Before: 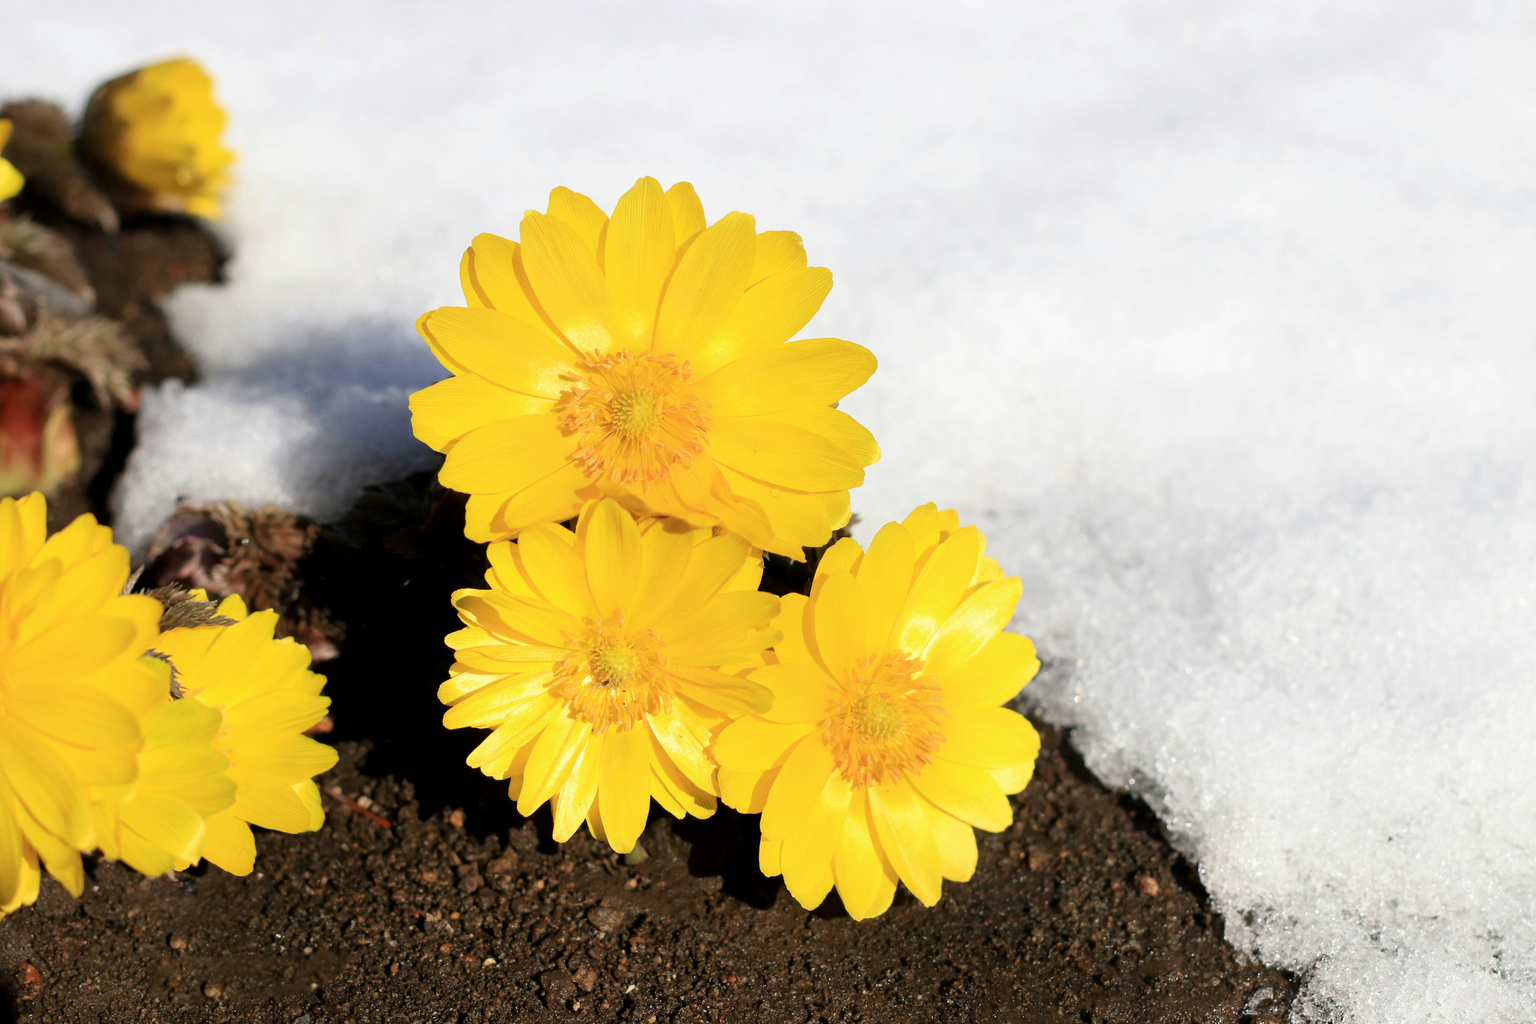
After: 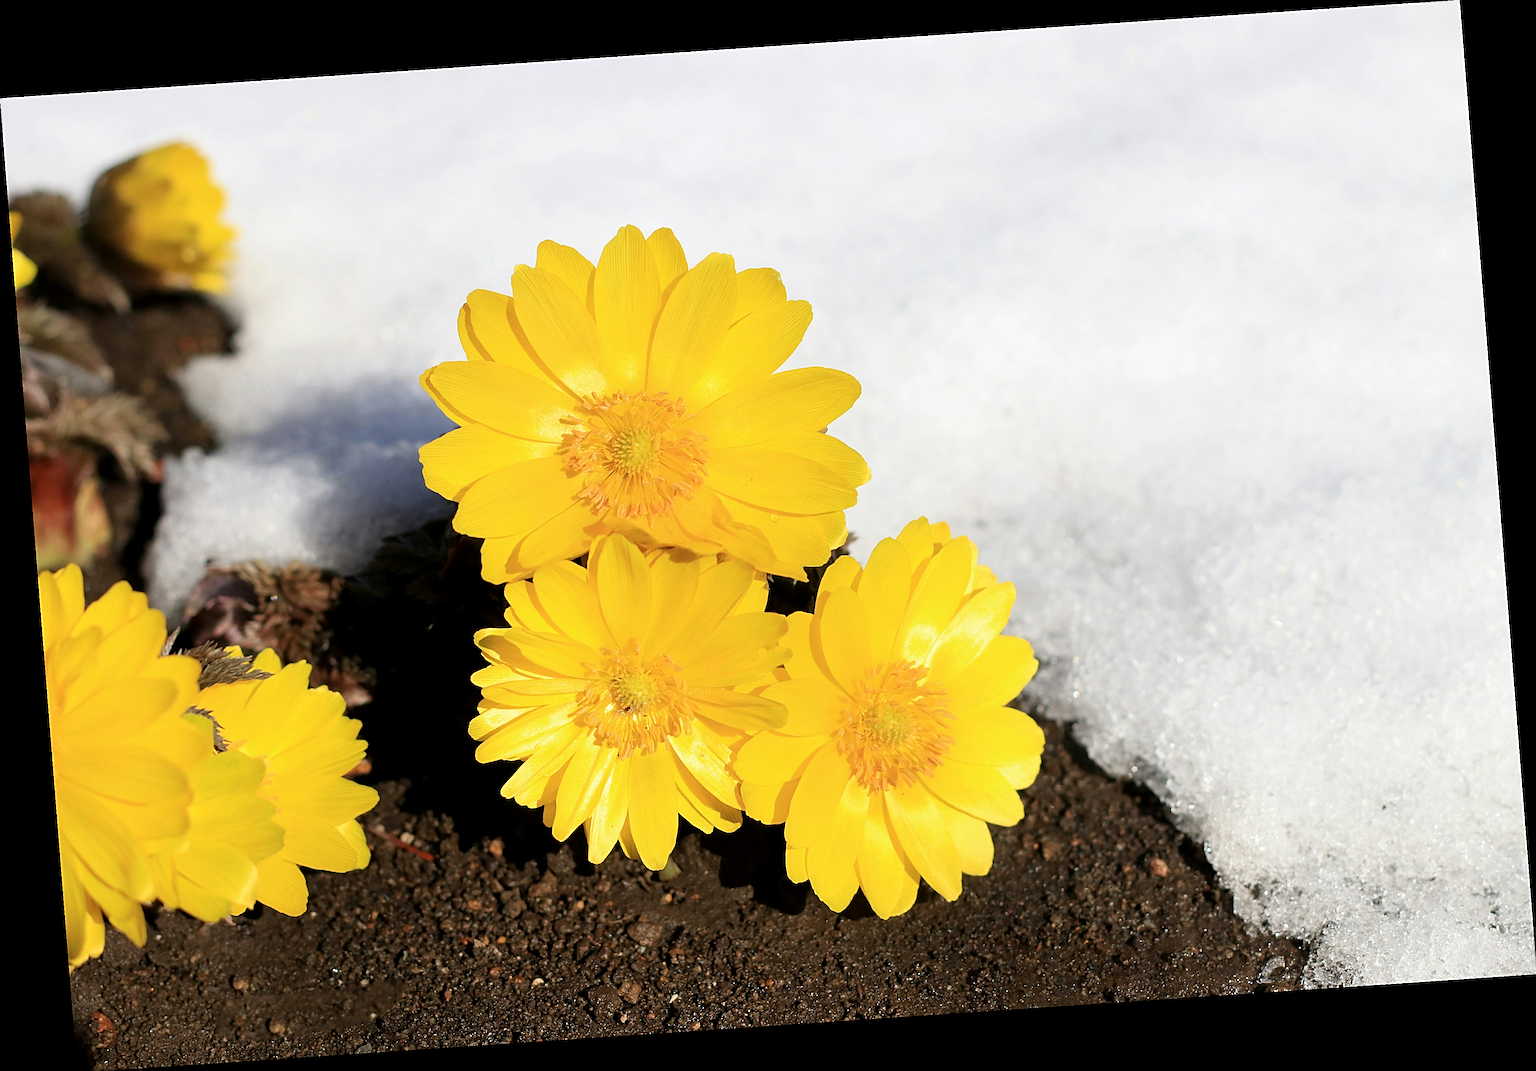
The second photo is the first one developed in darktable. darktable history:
rotate and perspective: rotation -4.2°, shear 0.006, automatic cropping off
sharpen: radius 2.817, amount 0.715
